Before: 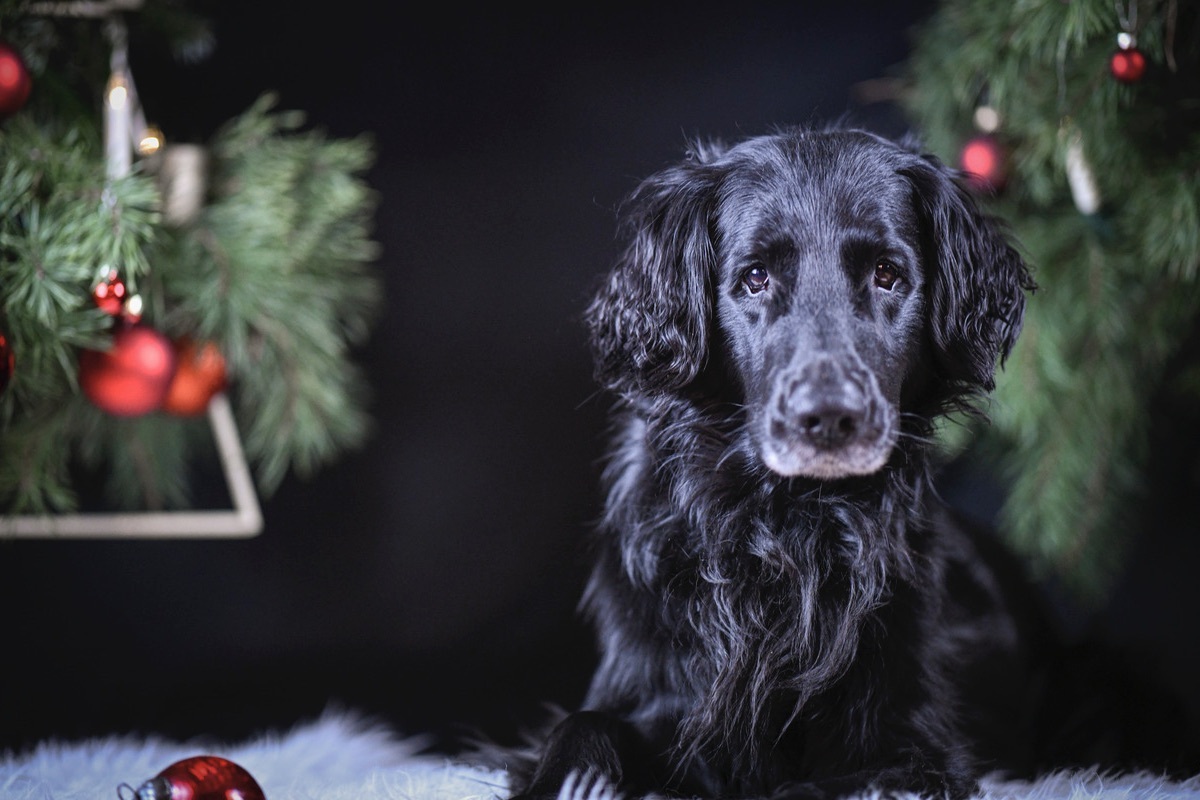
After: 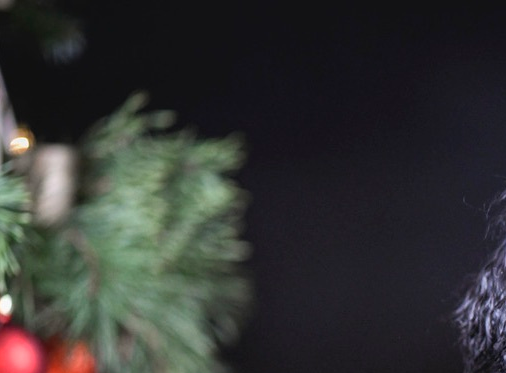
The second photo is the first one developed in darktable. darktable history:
crop and rotate: left 10.897%, top 0.12%, right 46.928%, bottom 53.231%
